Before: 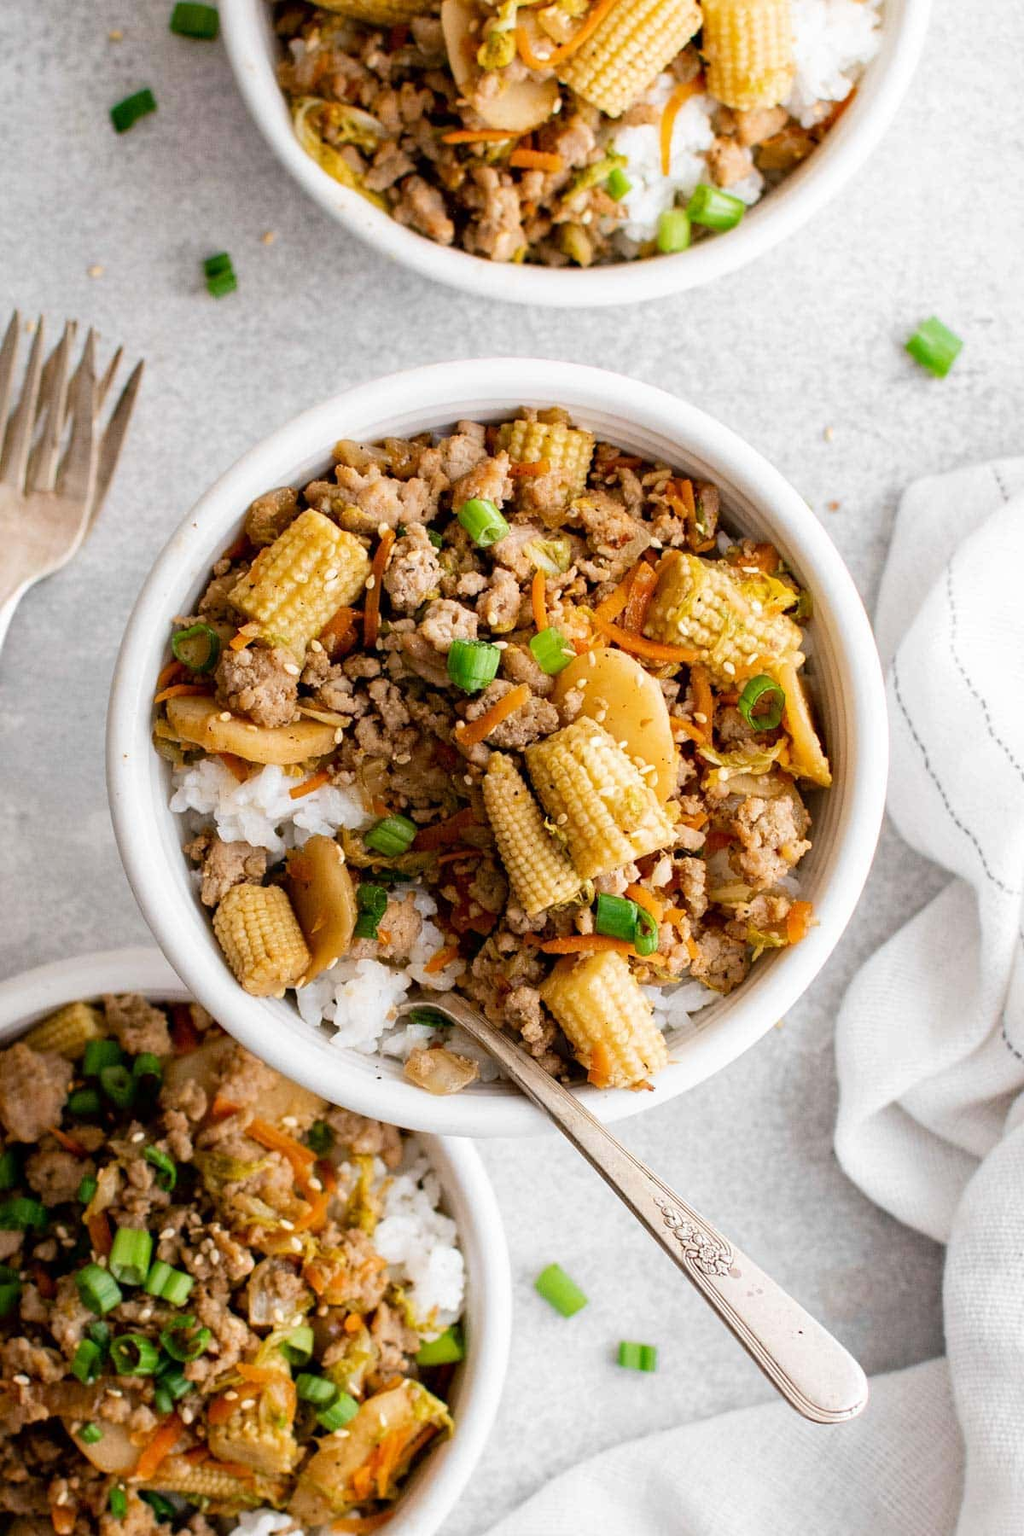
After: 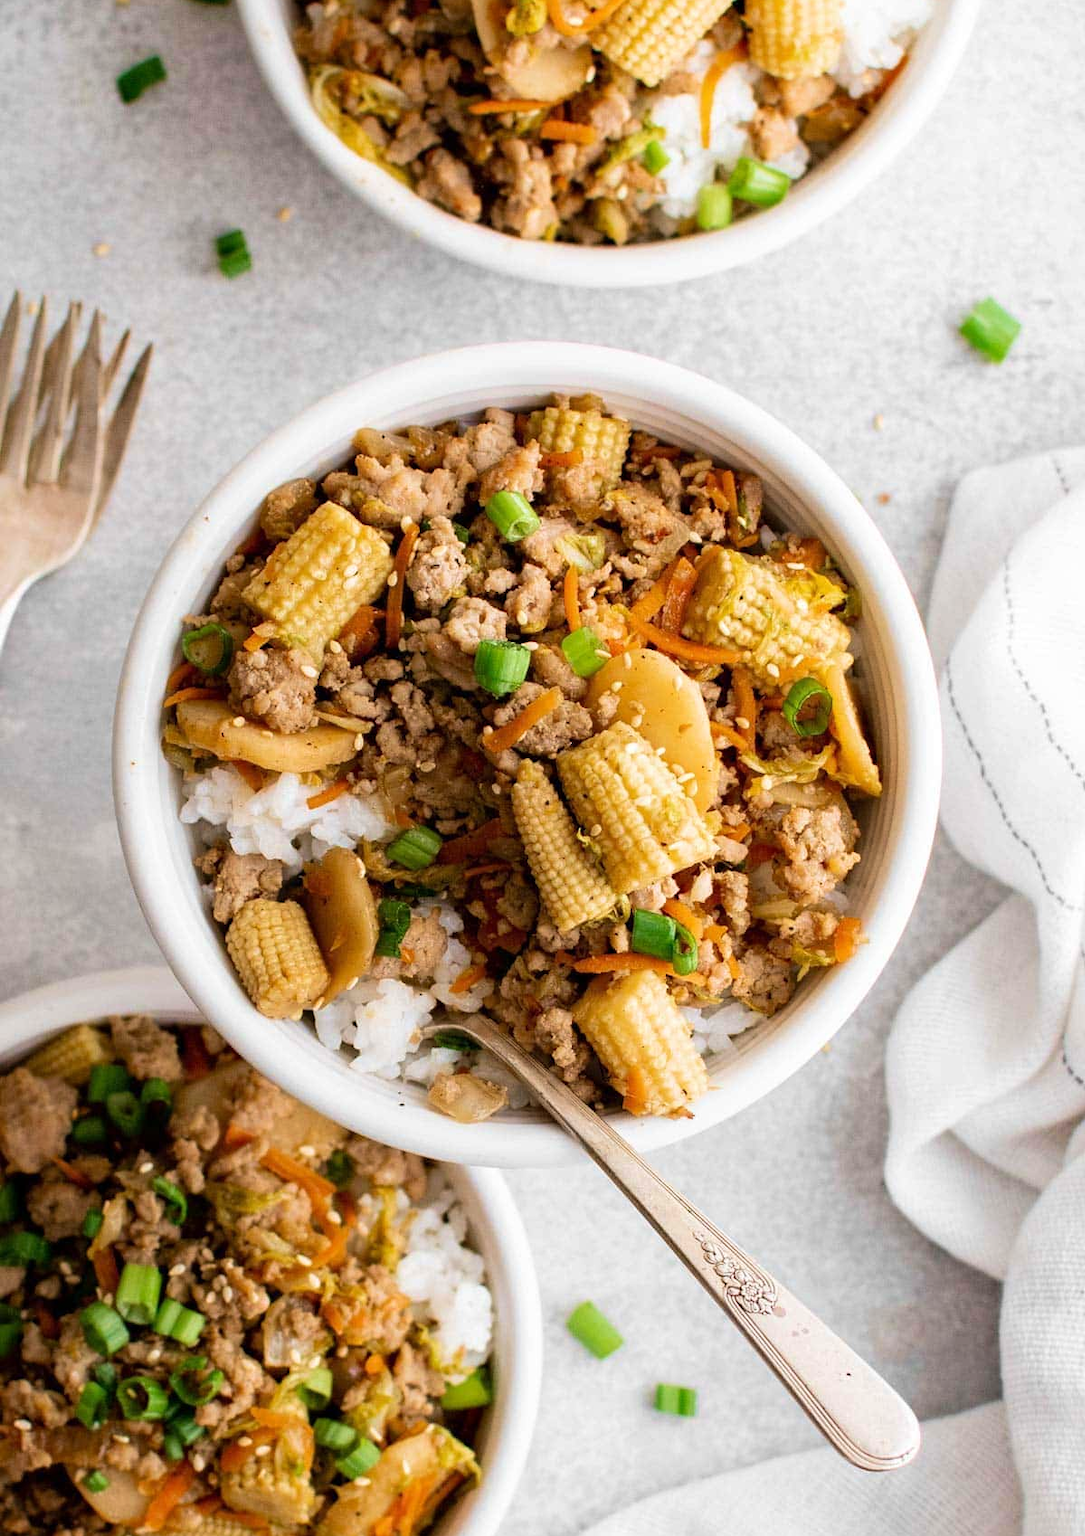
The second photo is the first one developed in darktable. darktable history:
tone equalizer: on, module defaults
velvia: on, module defaults
crop and rotate: top 2.361%, bottom 3.282%
